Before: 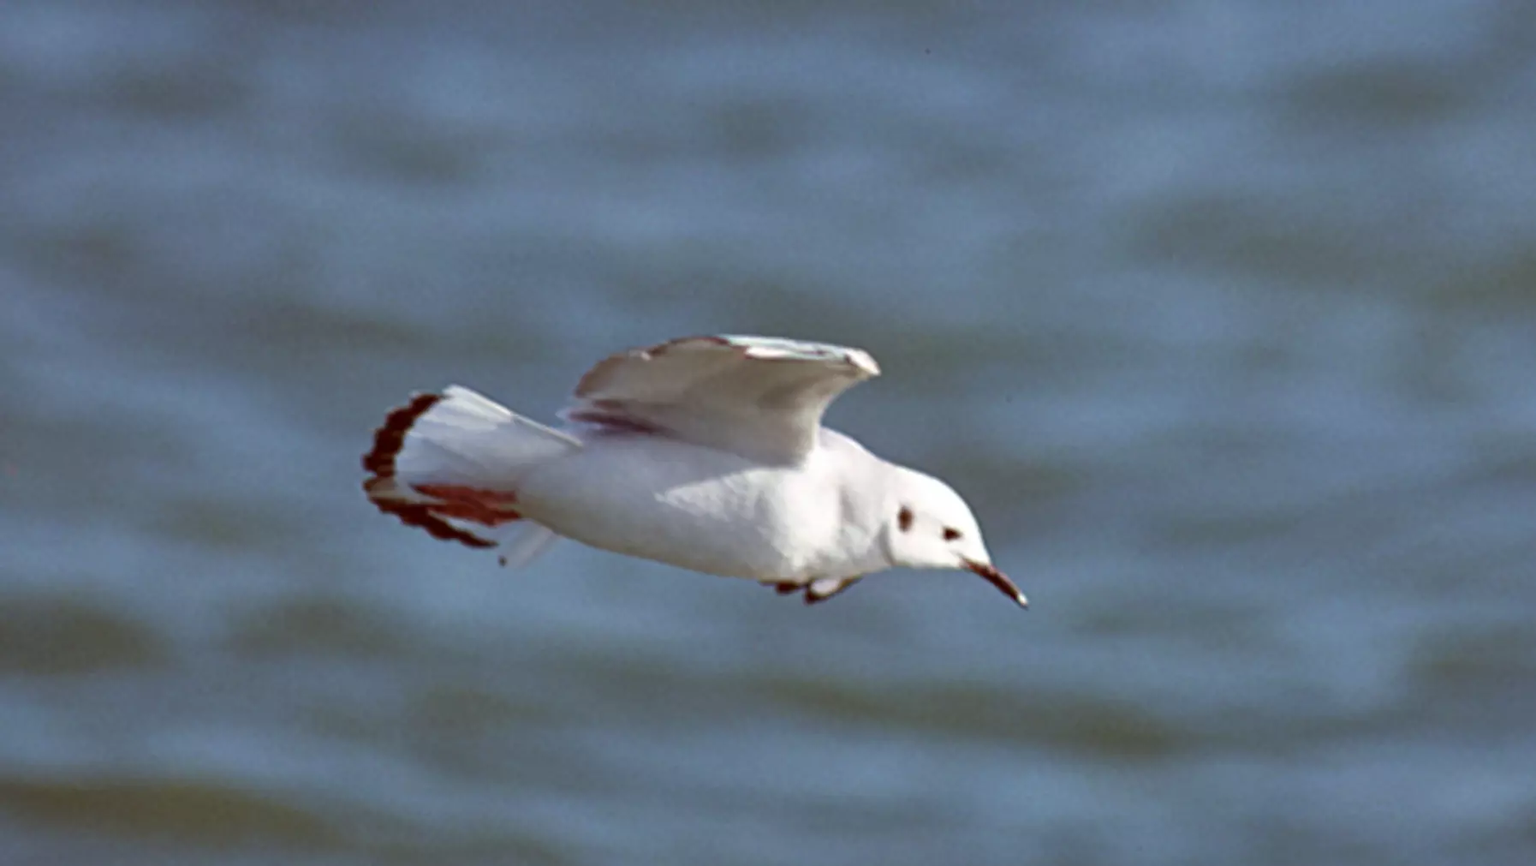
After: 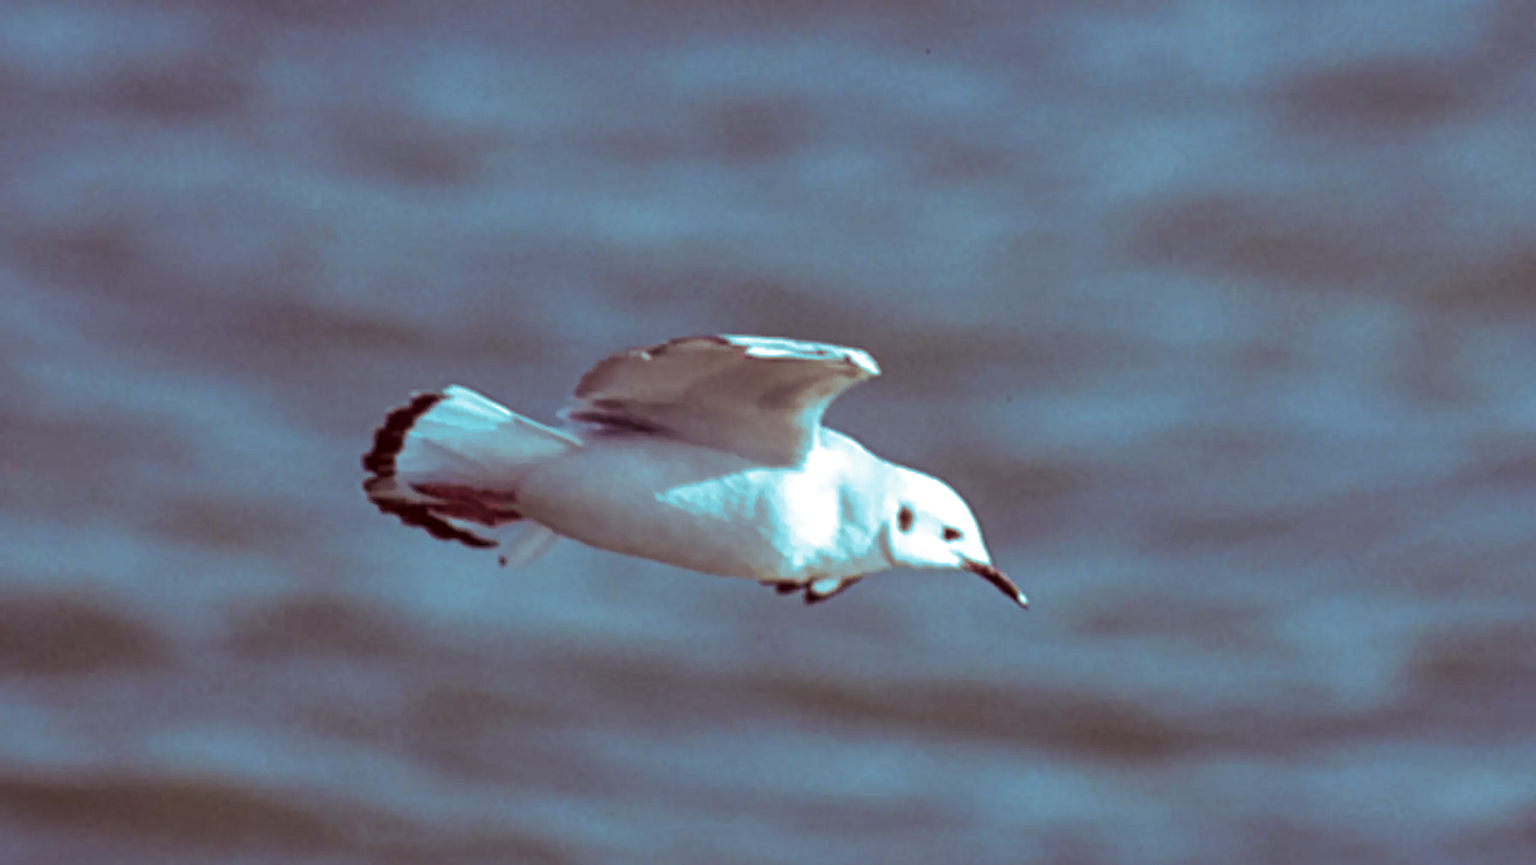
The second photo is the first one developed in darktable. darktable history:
local contrast: on, module defaults
split-toning: shadows › hue 327.6°, highlights › hue 198°, highlights › saturation 0.55, balance -21.25, compress 0%
